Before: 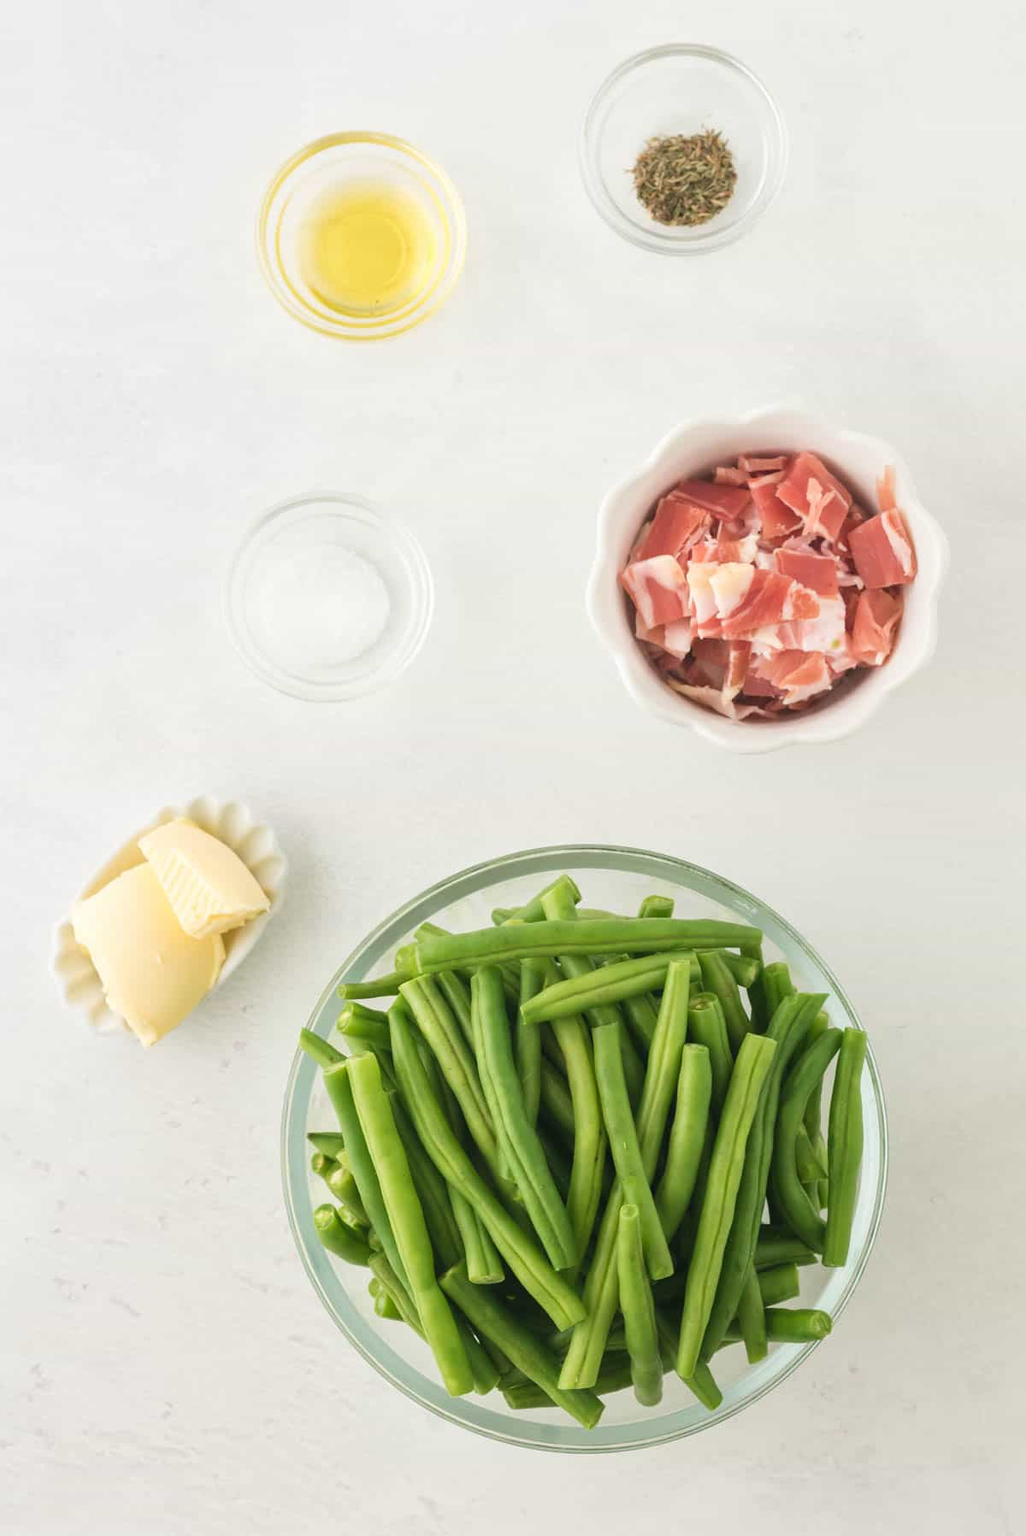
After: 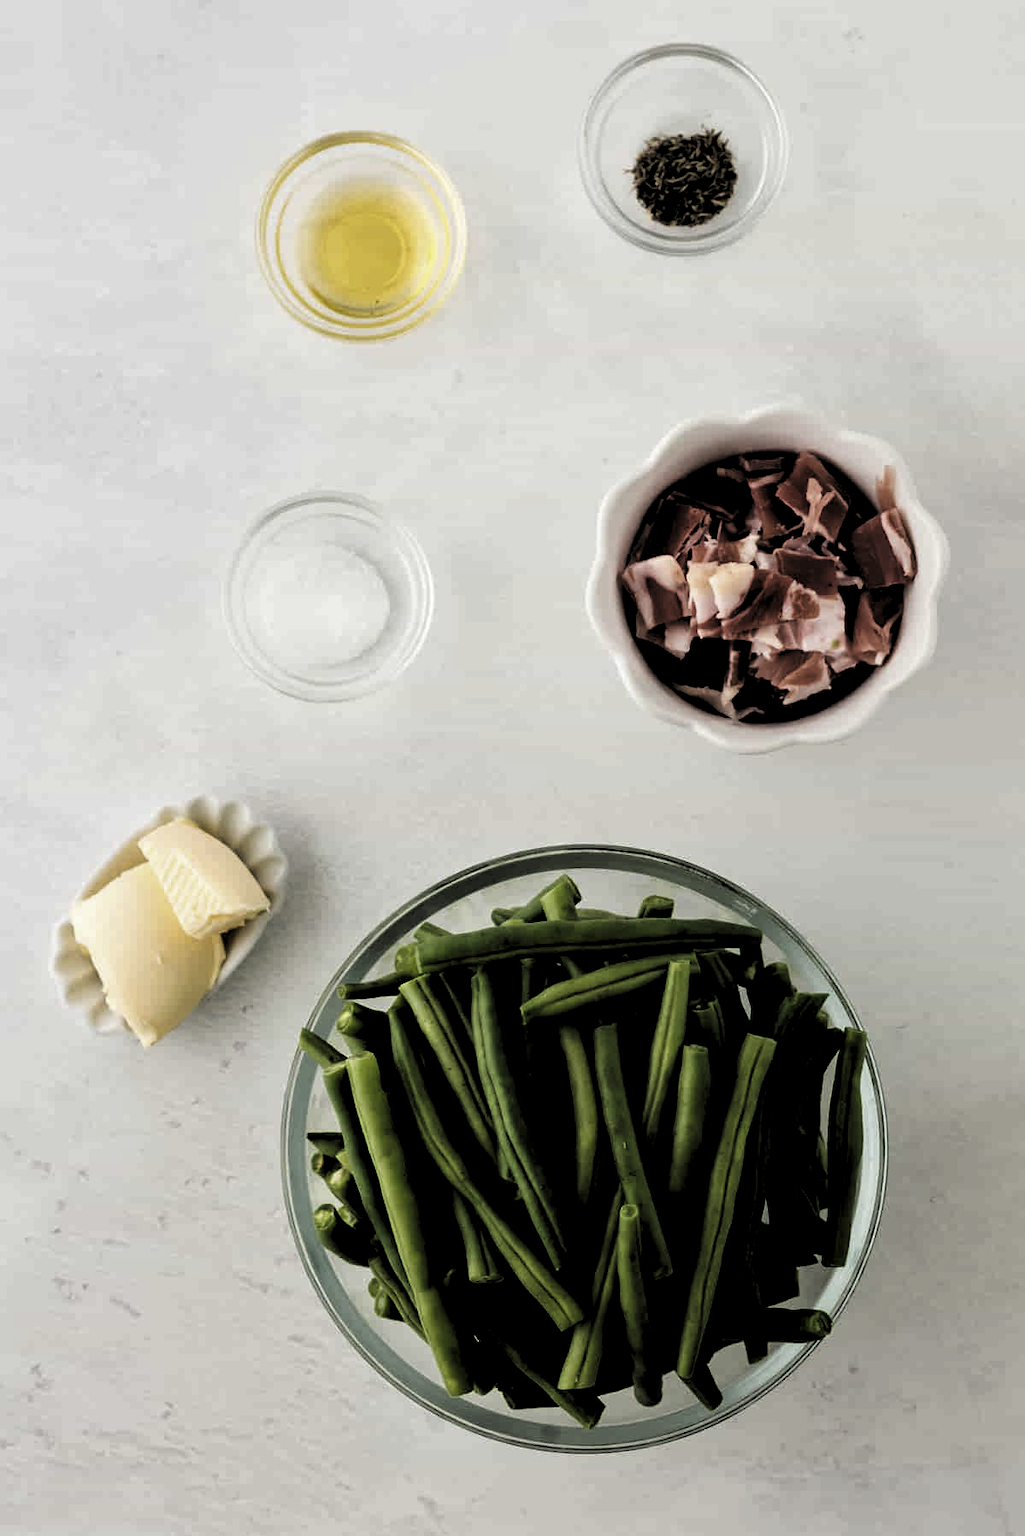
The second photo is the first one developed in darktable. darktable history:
levels: white 99.95%, levels [0.514, 0.759, 1]
tone equalizer: on, module defaults
